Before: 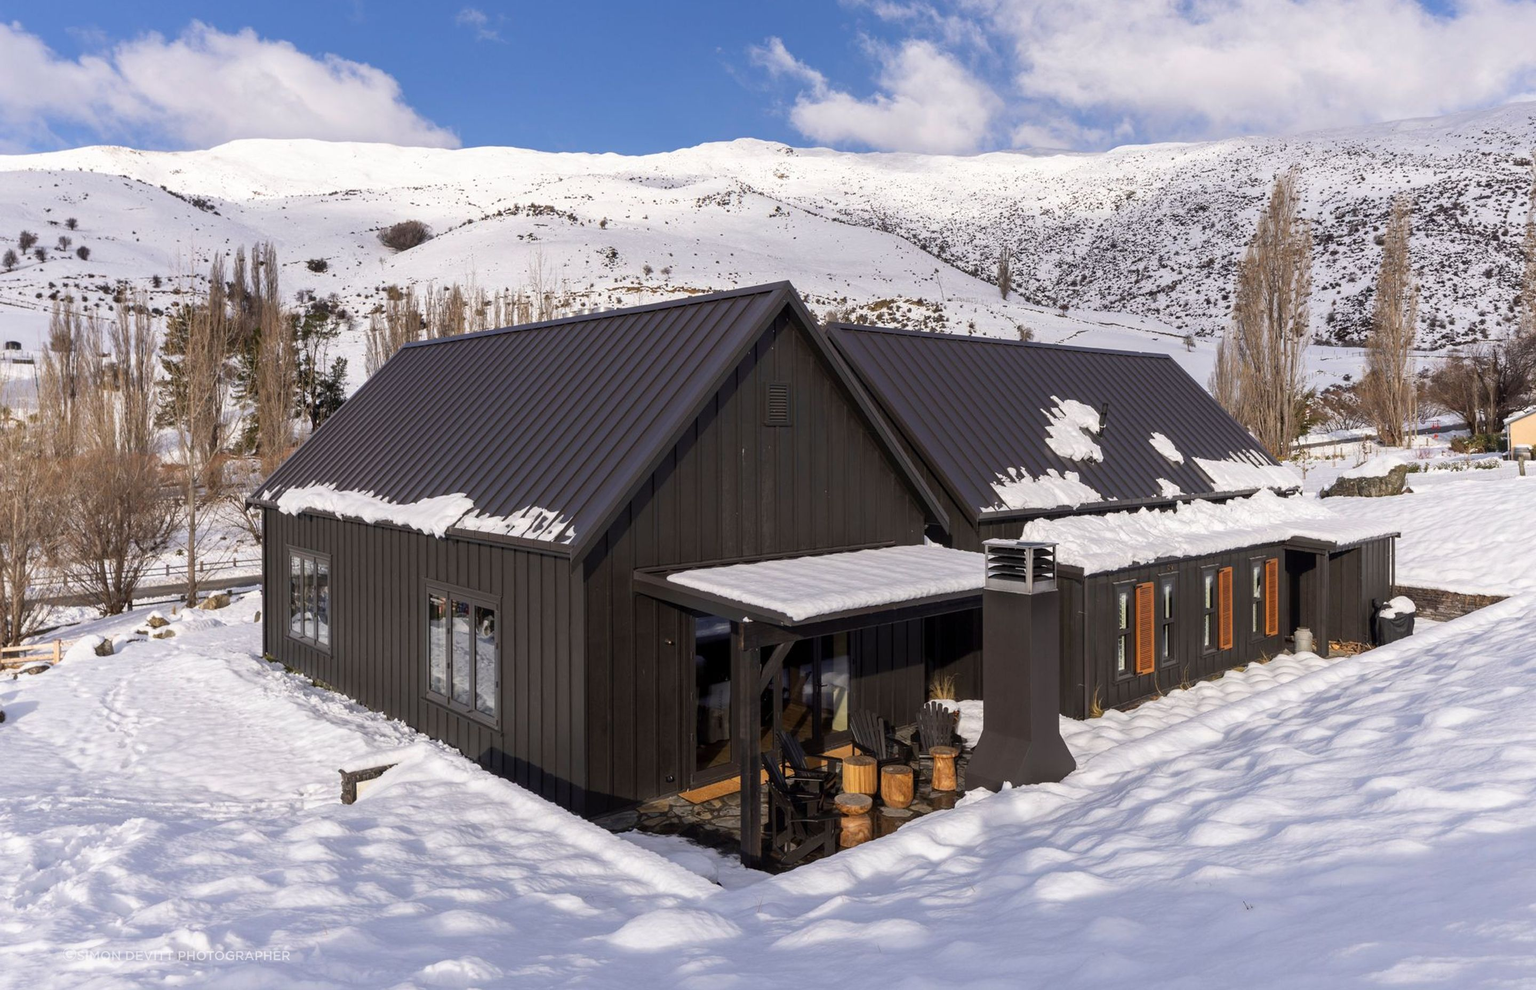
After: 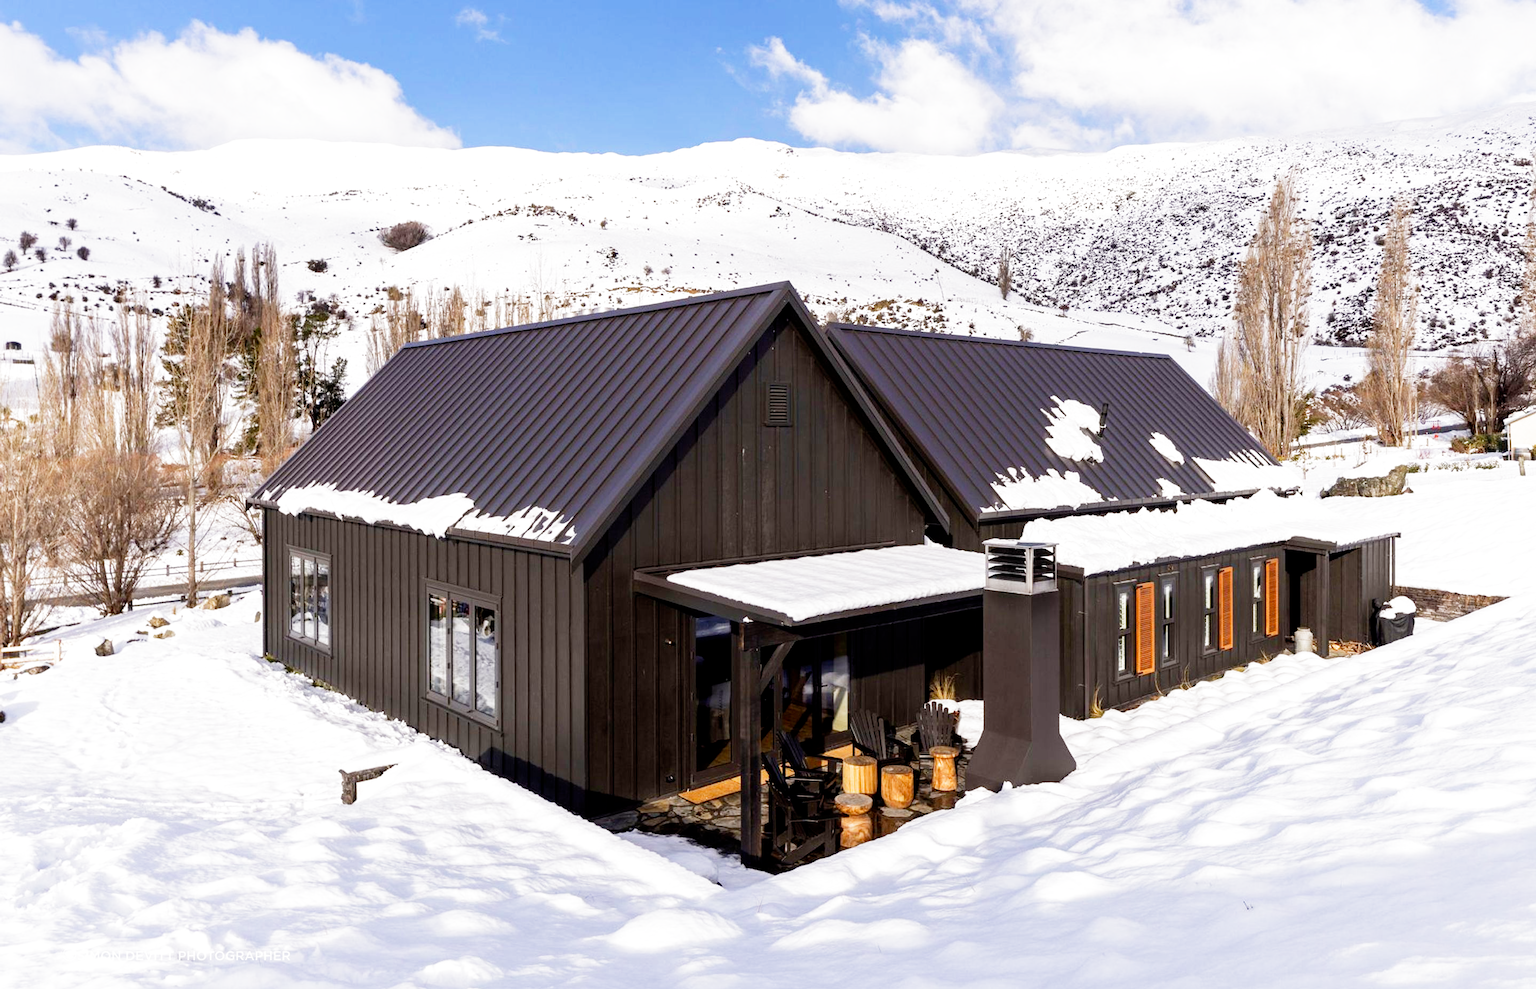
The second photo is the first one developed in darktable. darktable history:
filmic rgb: middle gray luminance 9.73%, black relative exposure -8.64 EV, white relative exposure 3.28 EV, target black luminance 0%, hardness 5.2, latitude 44.6%, contrast 1.312, highlights saturation mix 3.54%, shadows ↔ highlights balance 24.39%, add noise in highlights 0, preserve chrominance no, color science v3 (2019), use custom middle-gray values true, contrast in highlights soft
